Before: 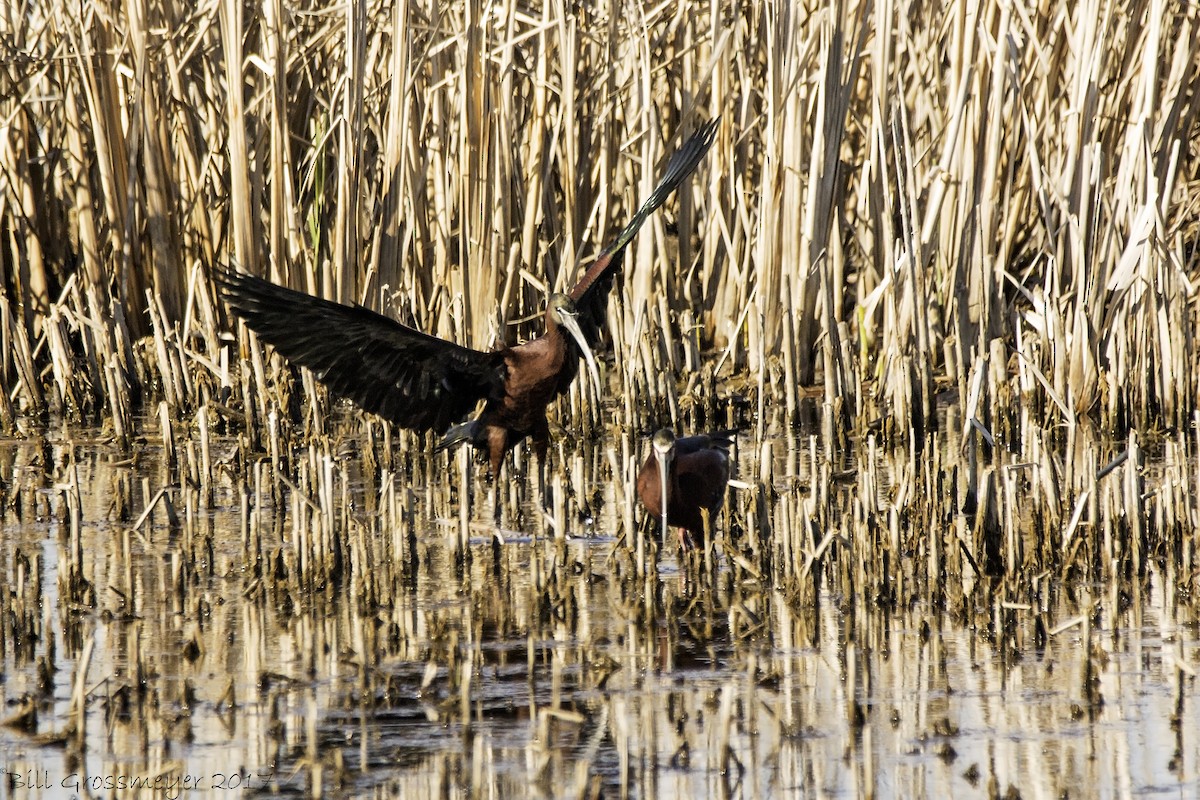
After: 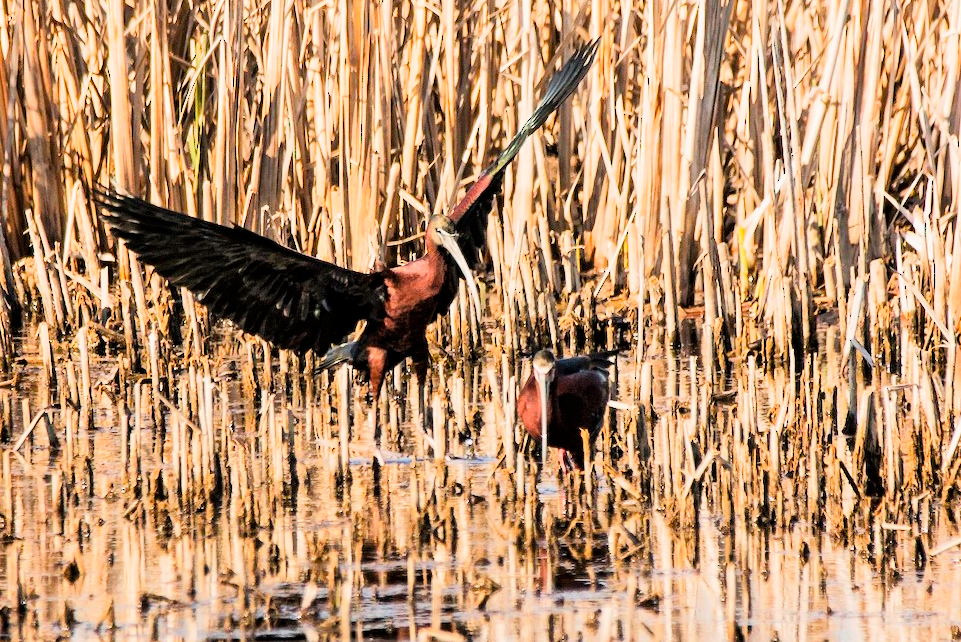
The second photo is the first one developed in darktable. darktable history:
crop and rotate: left 10.005%, top 9.904%, right 9.894%, bottom 9.811%
tone curve: curves: ch0 [(0, 0) (0.037, 0.011) (0.135, 0.093) (0.266, 0.281) (0.461, 0.555) (0.581, 0.716) (0.675, 0.793) (0.767, 0.849) (0.91, 0.924) (1, 0.979)]; ch1 [(0, 0) (0.292, 0.278) (0.431, 0.418) (0.493, 0.479) (0.506, 0.5) (0.532, 0.537) (0.562, 0.581) (0.641, 0.663) (0.754, 0.76) (1, 1)]; ch2 [(0, 0) (0.294, 0.3) (0.361, 0.372) (0.429, 0.445) (0.478, 0.486) (0.502, 0.498) (0.518, 0.522) (0.531, 0.549) (0.561, 0.59) (0.64, 0.655) (0.693, 0.706) (0.845, 0.833) (1, 0.951)], color space Lab, linked channels, preserve colors none
tone equalizer: edges refinement/feathering 500, mask exposure compensation -1.57 EV, preserve details no
